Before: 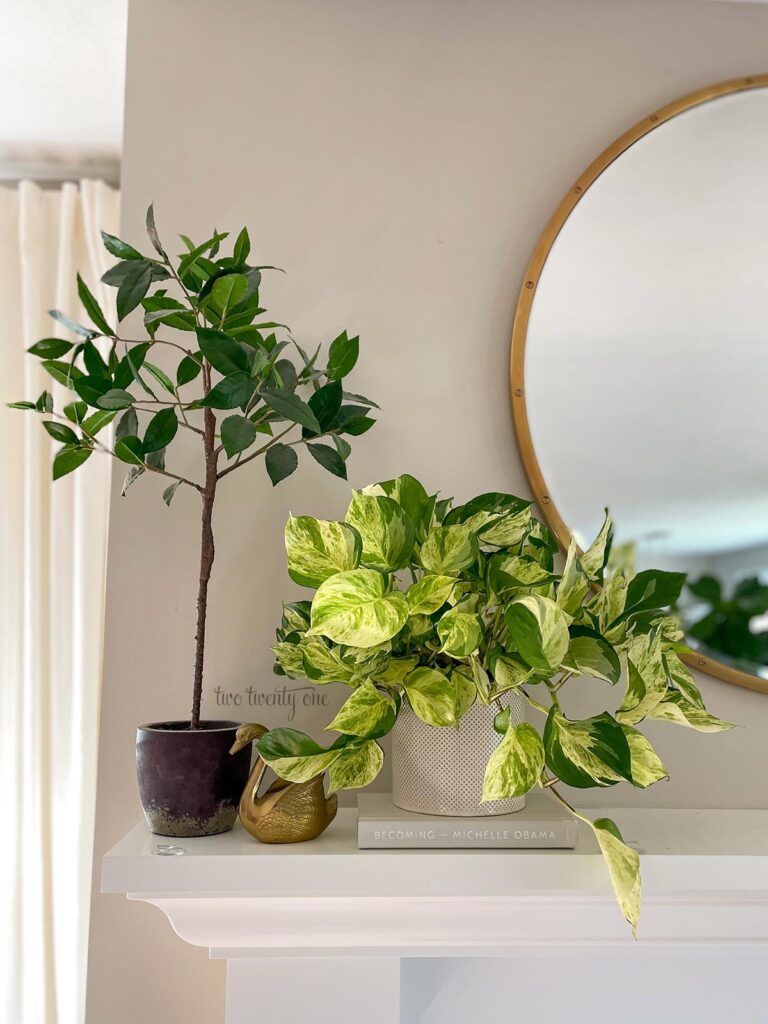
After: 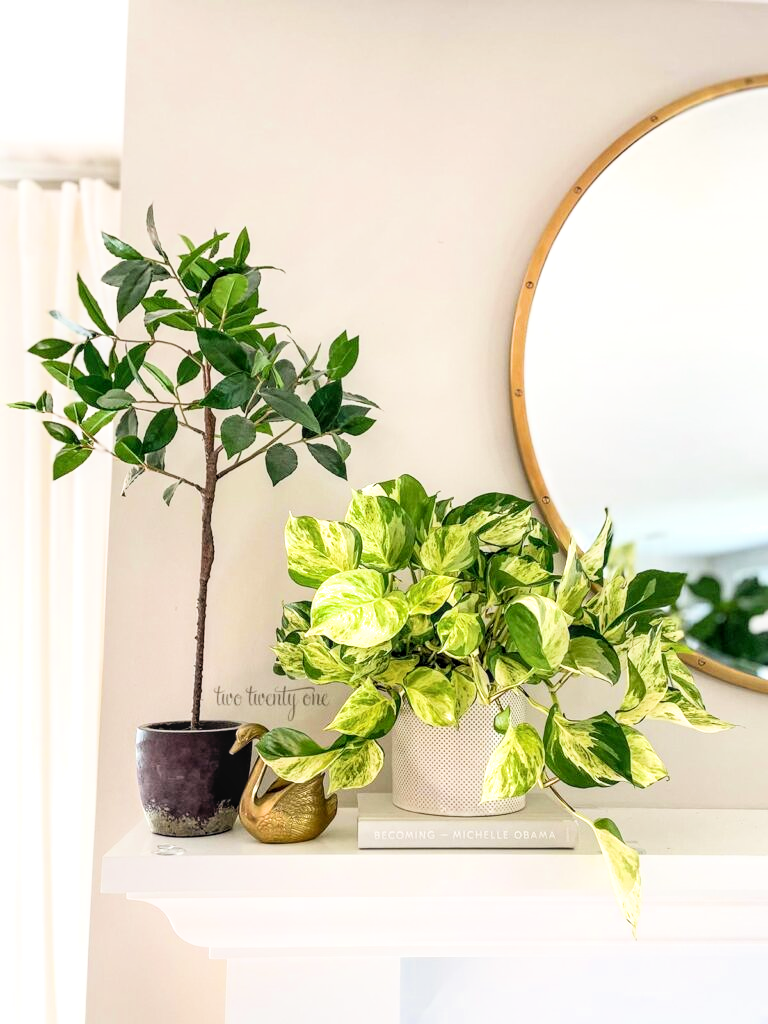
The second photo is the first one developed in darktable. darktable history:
exposure: black level correction 0, exposure 1.199 EV, compensate highlight preservation false
filmic rgb: middle gray luminance 12.84%, black relative exposure -10.16 EV, white relative exposure 3.47 EV, target black luminance 0%, hardness 5.75, latitude 45.23%, contrast 1.22, highlights saturation mix 5.33%, shadows ↔ highlights balance 27.49%
local contrast: on, module defaults
